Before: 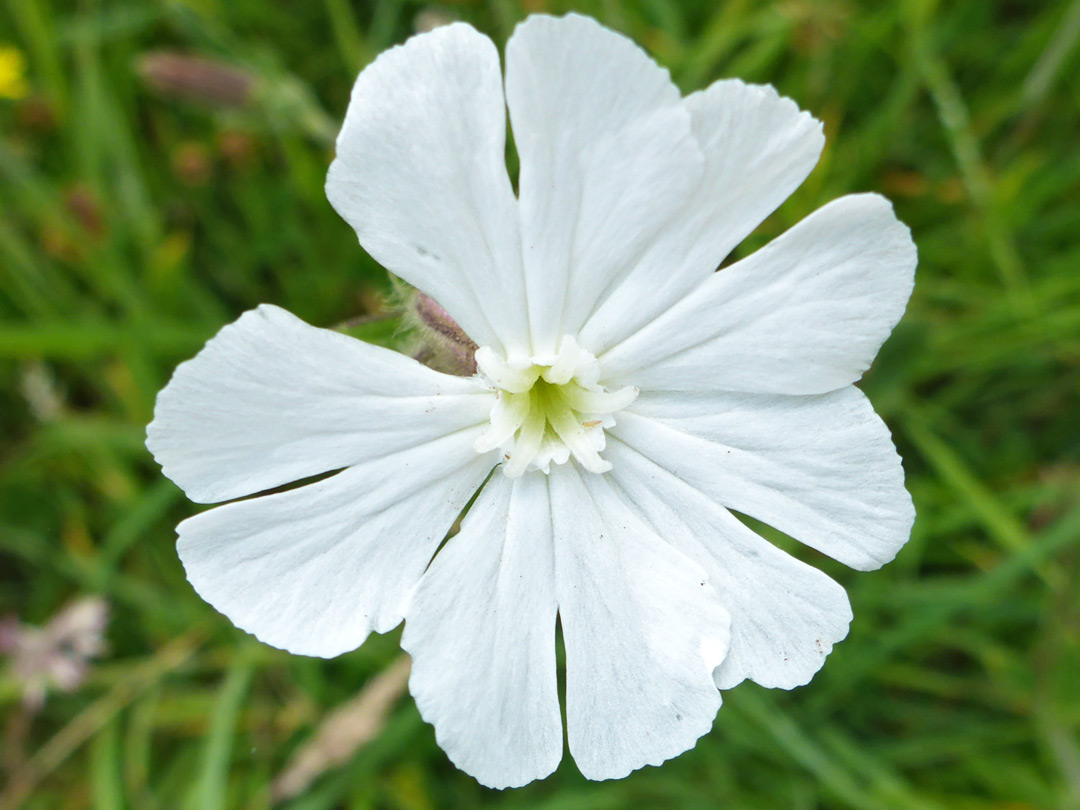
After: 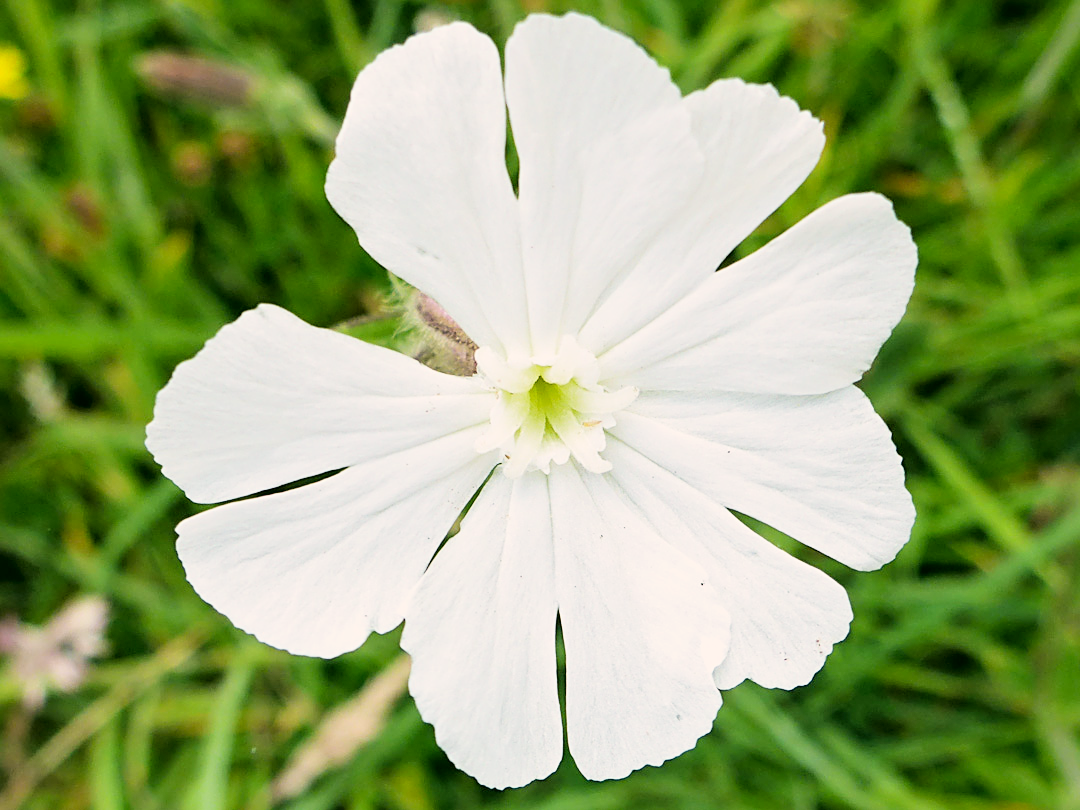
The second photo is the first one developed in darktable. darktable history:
exposure: black level correction 0, exposure 0.702 EV, compensate highlight preservation false
color correction: highlights a* 4.15, highlights b* 4.96, shadows a* -8.11, shadows b* 5.05
filmic rgb: black relative exposure -5.05 EV, white relative exposure 3.97 EV, threshold 5.99 EV, hardness 2.9, contrast 1.3, highlights saturation mix -10.76%, enable highlight reconstruction true
sharpen: on, module defaults
